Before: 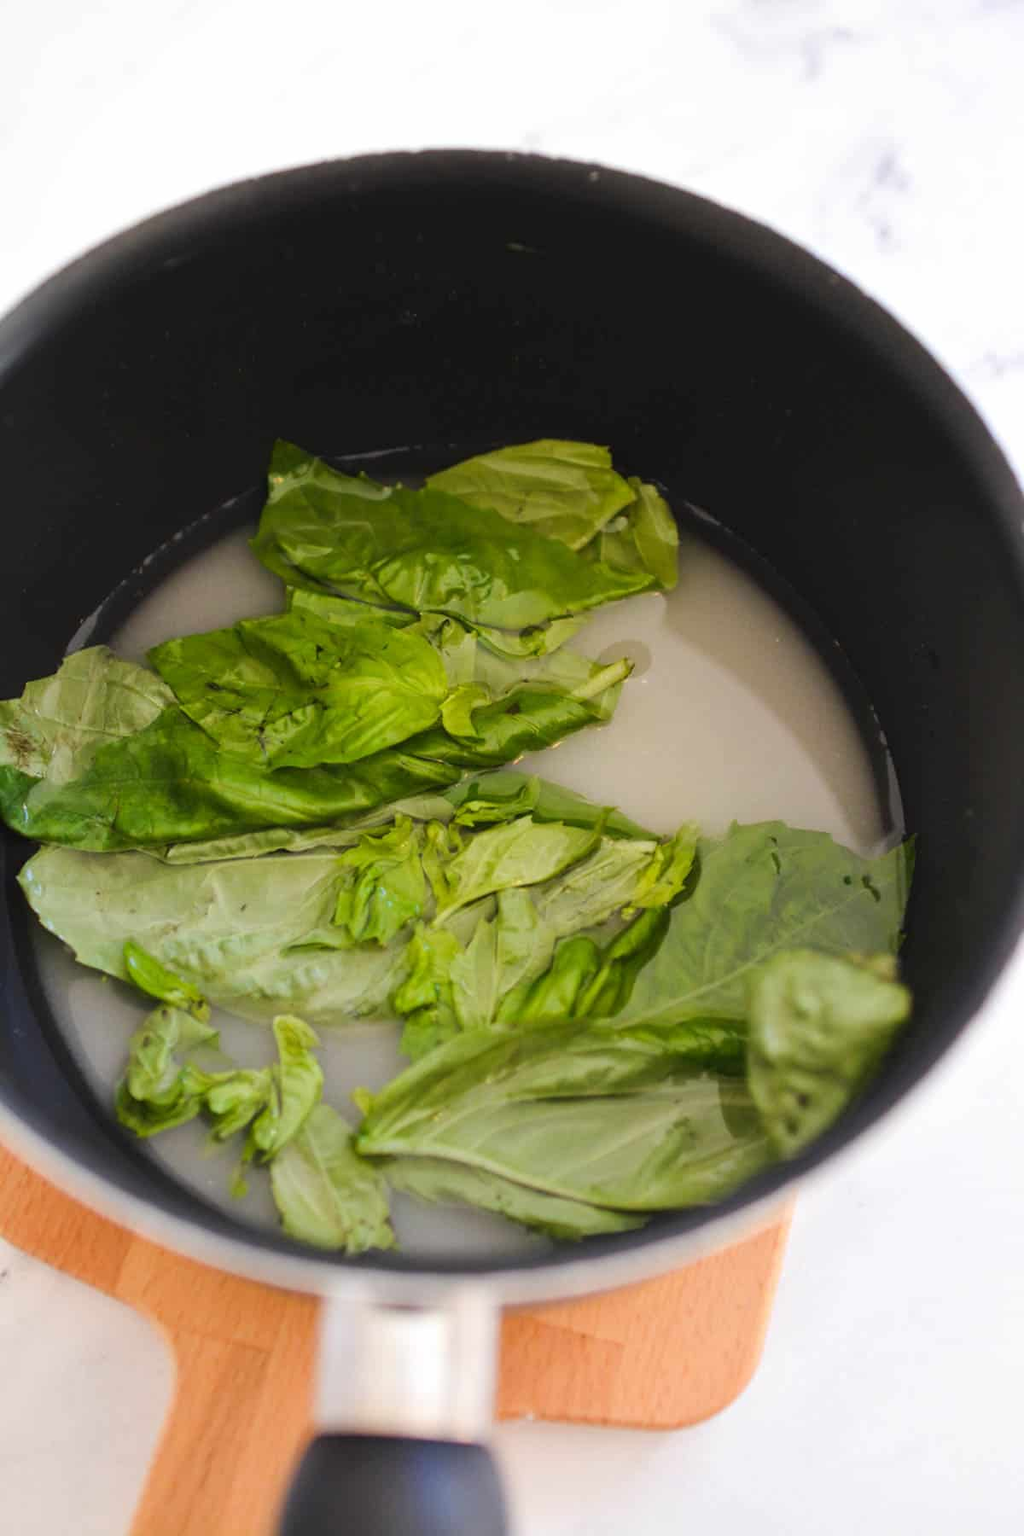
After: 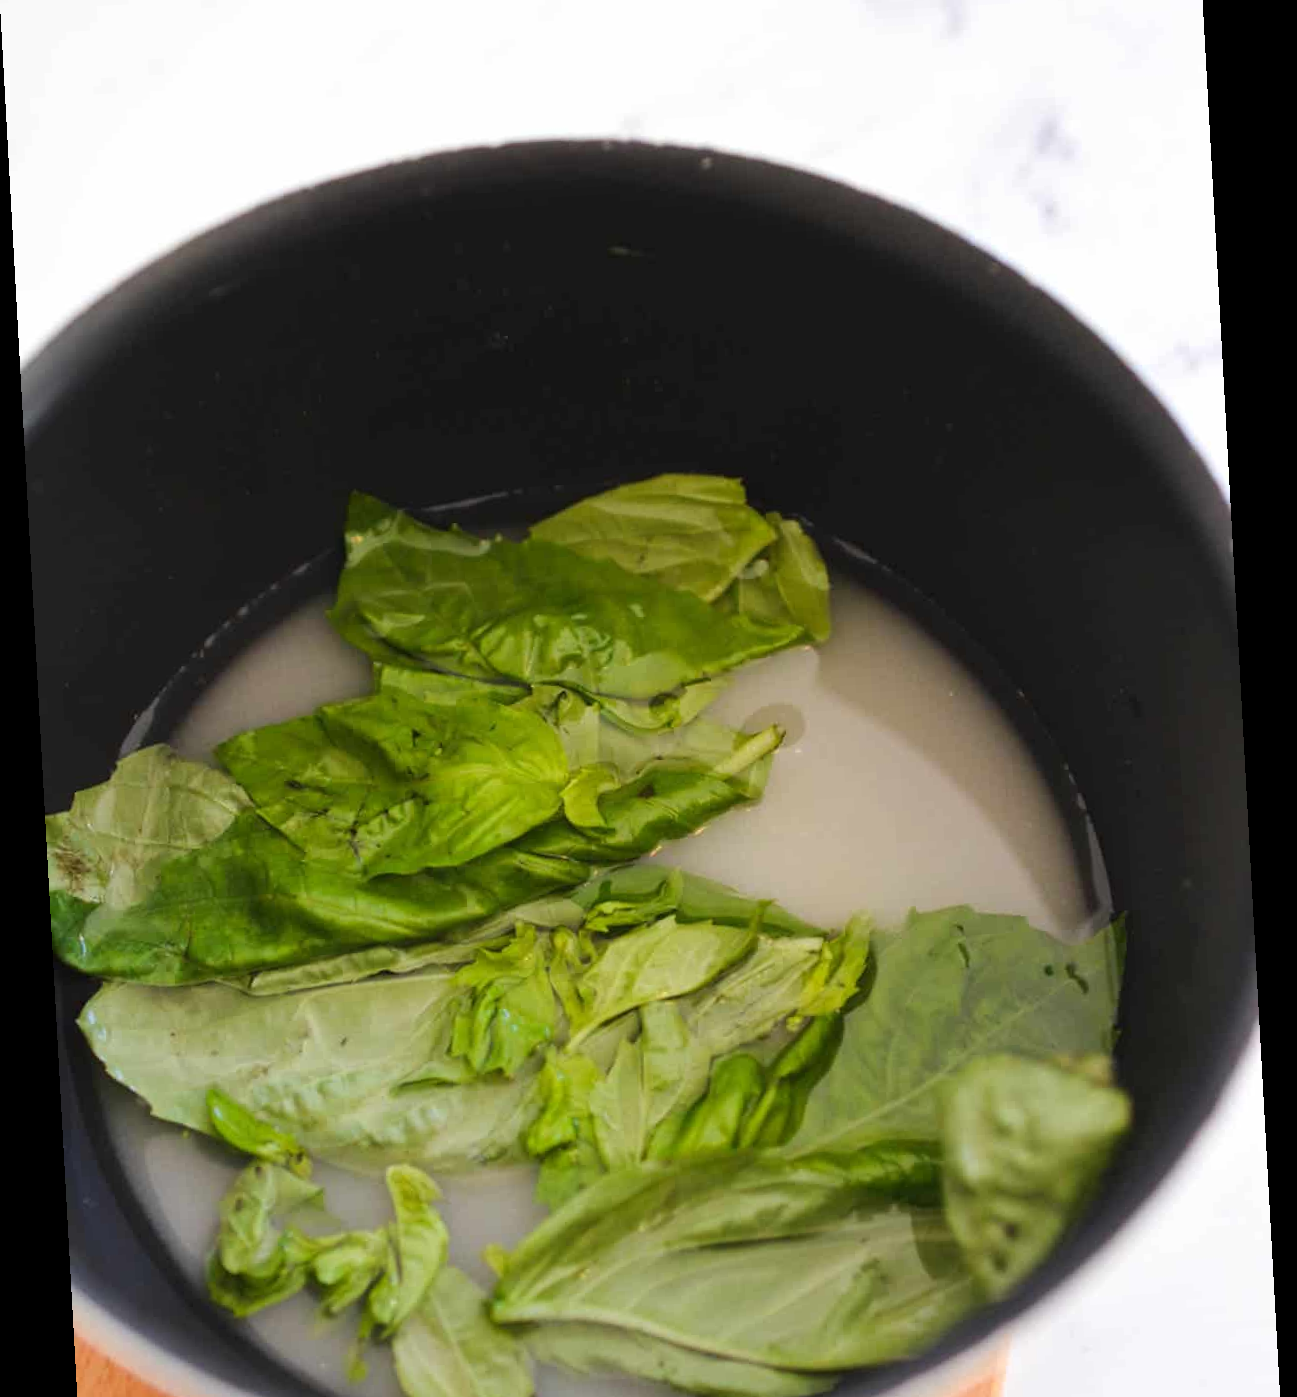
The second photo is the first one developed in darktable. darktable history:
rotate and perspective: rotation -3.18°, automatic cropping off
crop: top 3.857%, bottom 21.132%
